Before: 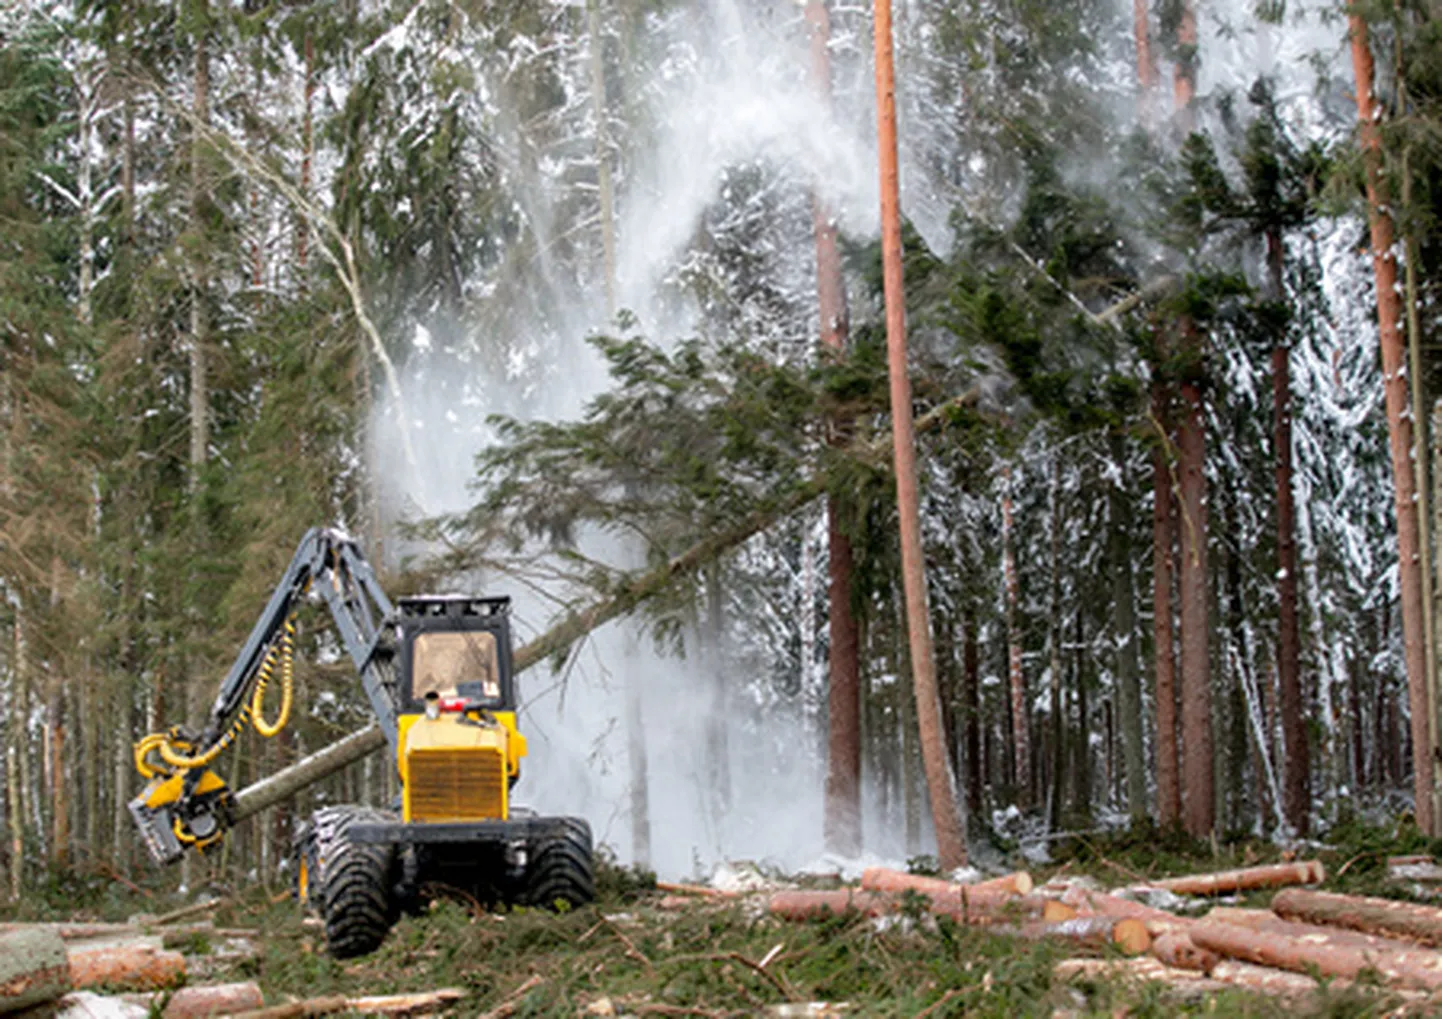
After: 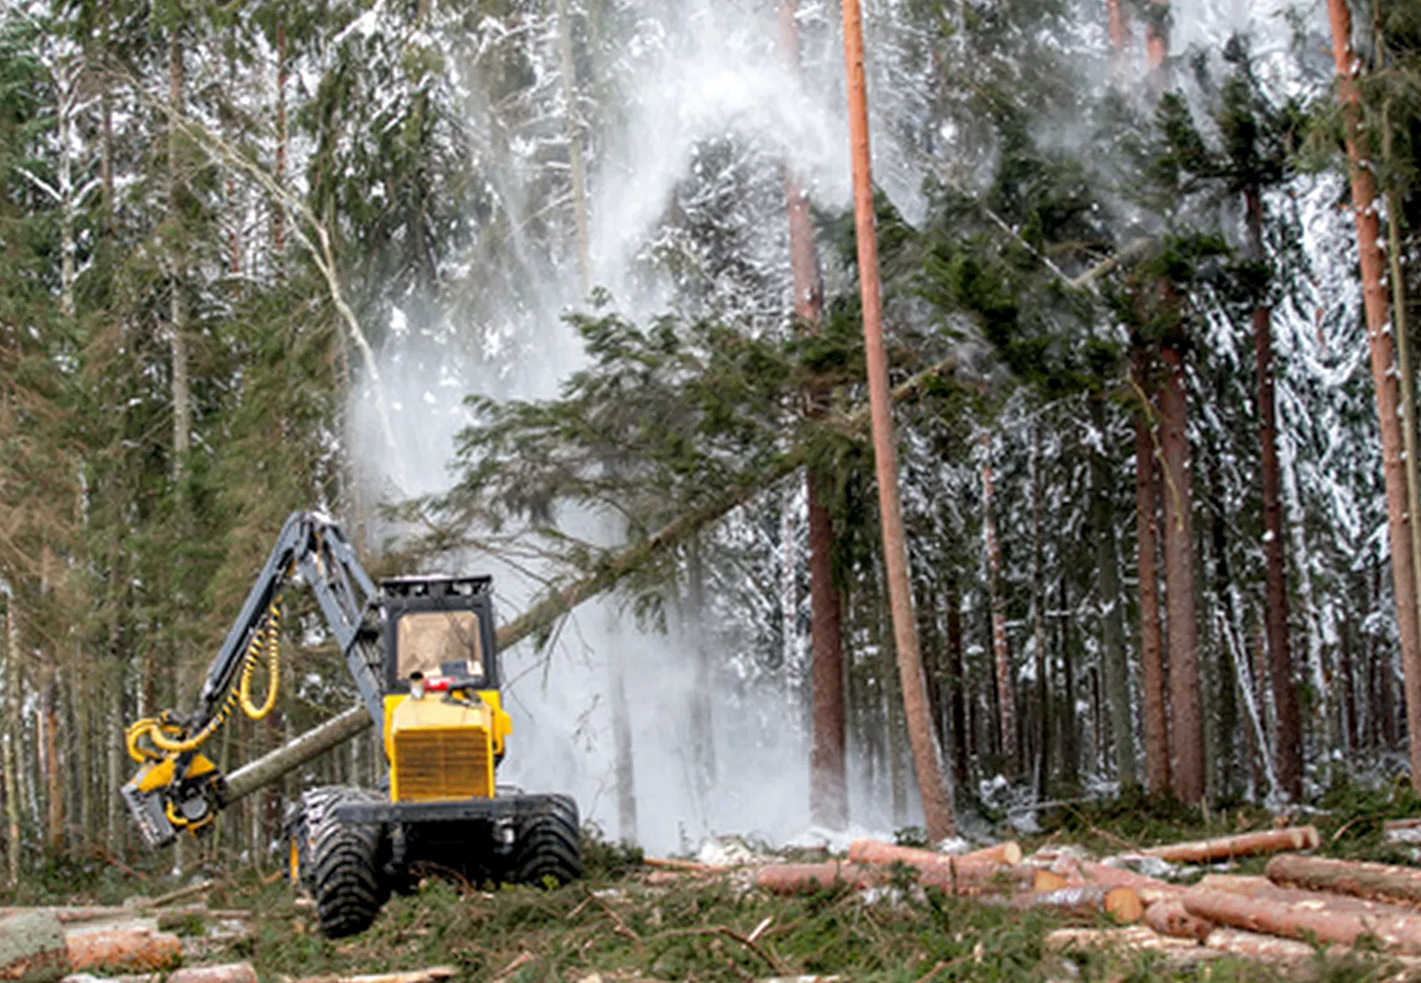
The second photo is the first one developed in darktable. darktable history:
local contrast: highlights 100%, shadows 100%, detail 120%, midtone range 0.2
rotate and perspective: rotation -1.32°, lens shift (horizontal) -0.031, crop left 0.015, crop right 0.985, crop top 0.047, crop bottom 0.982
